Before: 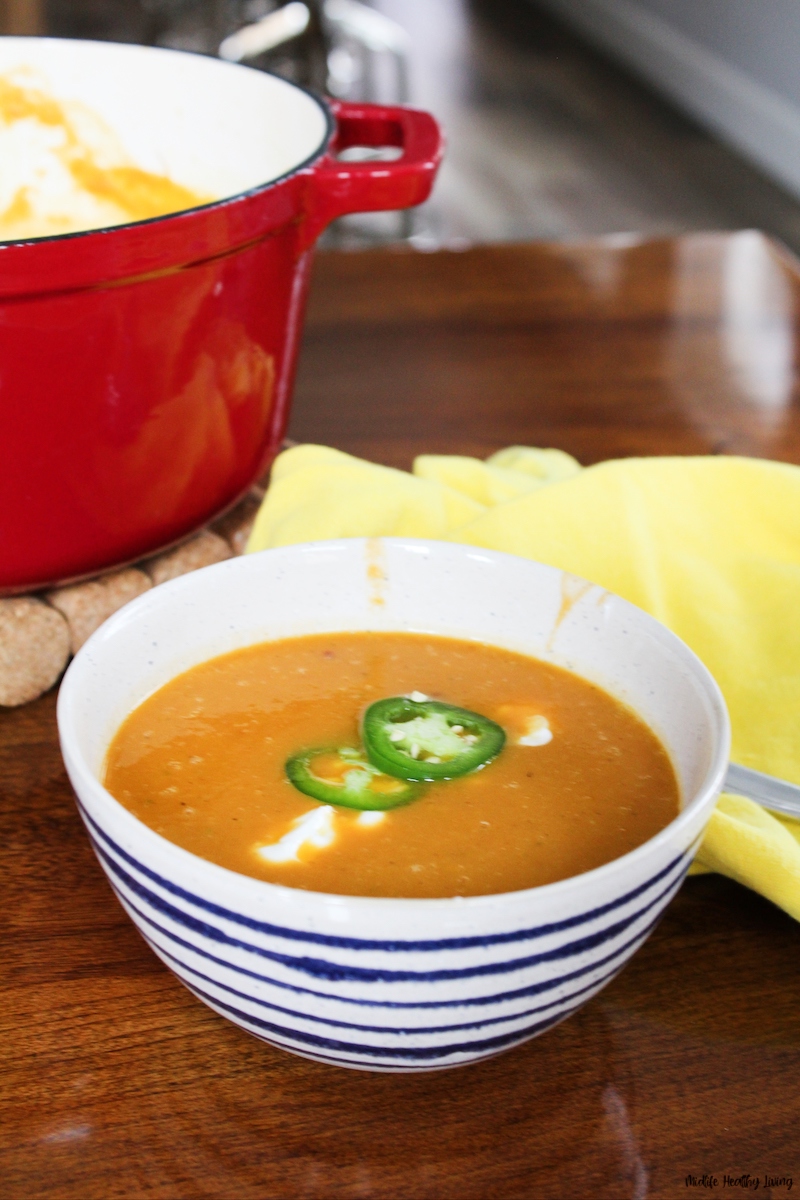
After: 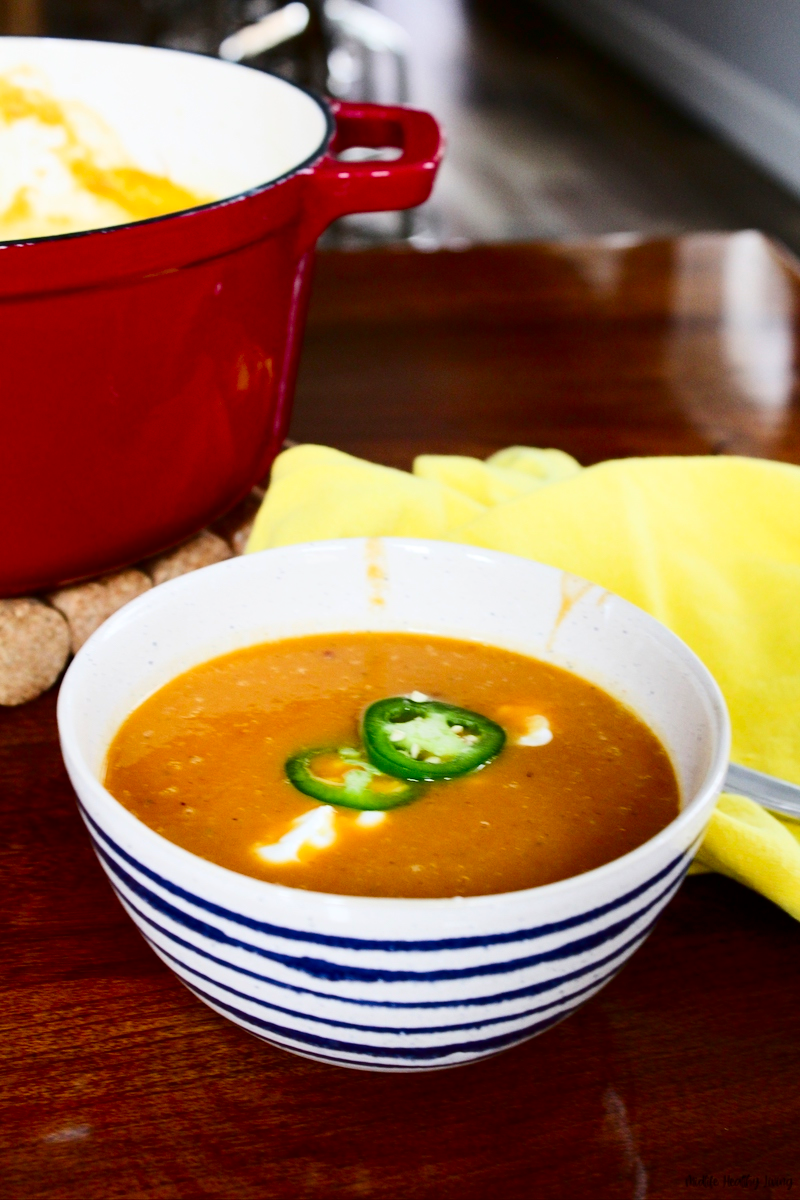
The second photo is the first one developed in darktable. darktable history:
contrast brightness saturation: contrast 0.219, brightness -0.183, saturation 0.242
